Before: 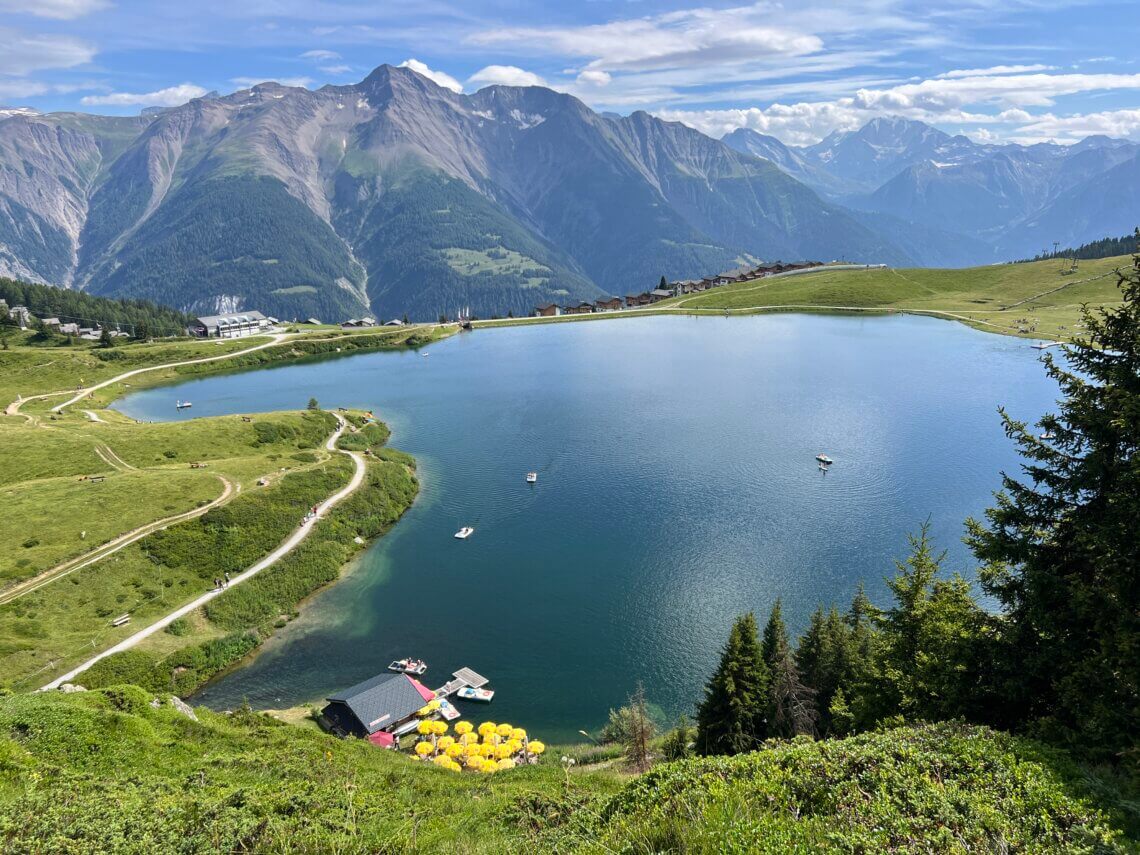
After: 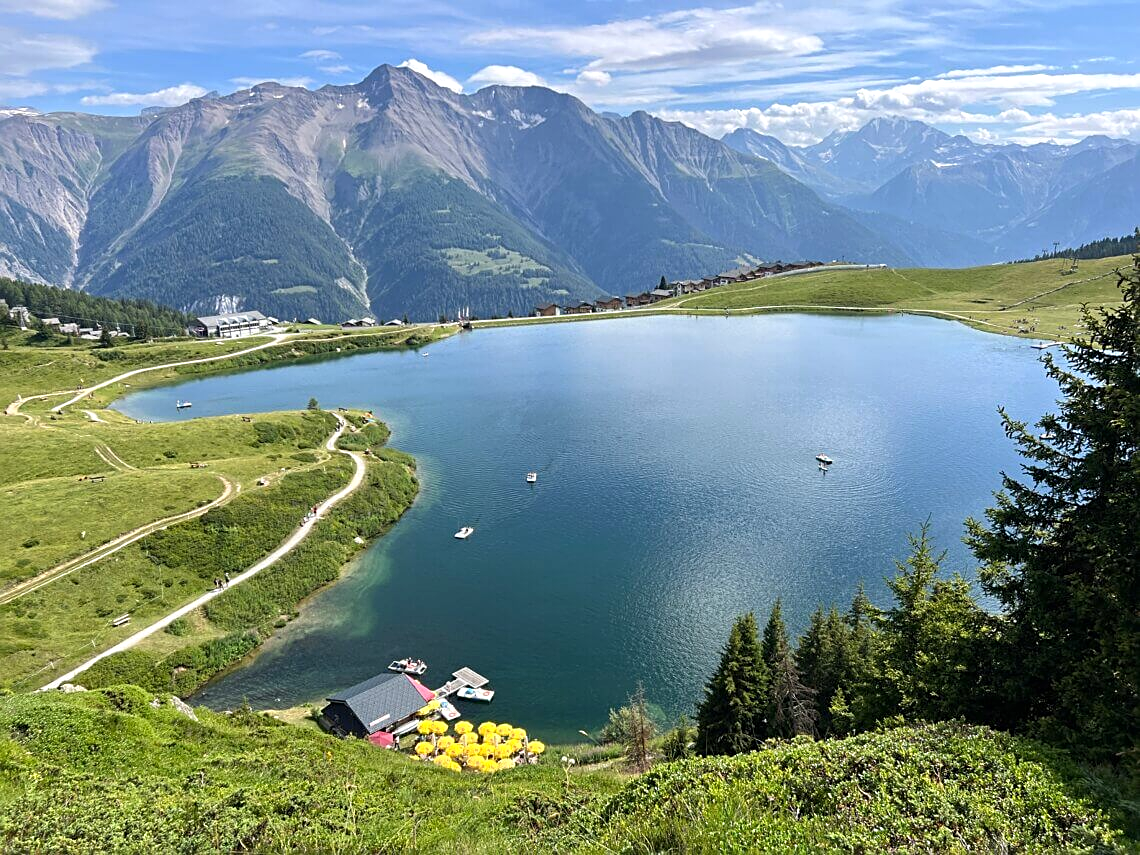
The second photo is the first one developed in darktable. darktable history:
exposure: exposure 0.2 EV, compensate highlight preservation false
sharpen: on, module defaults
